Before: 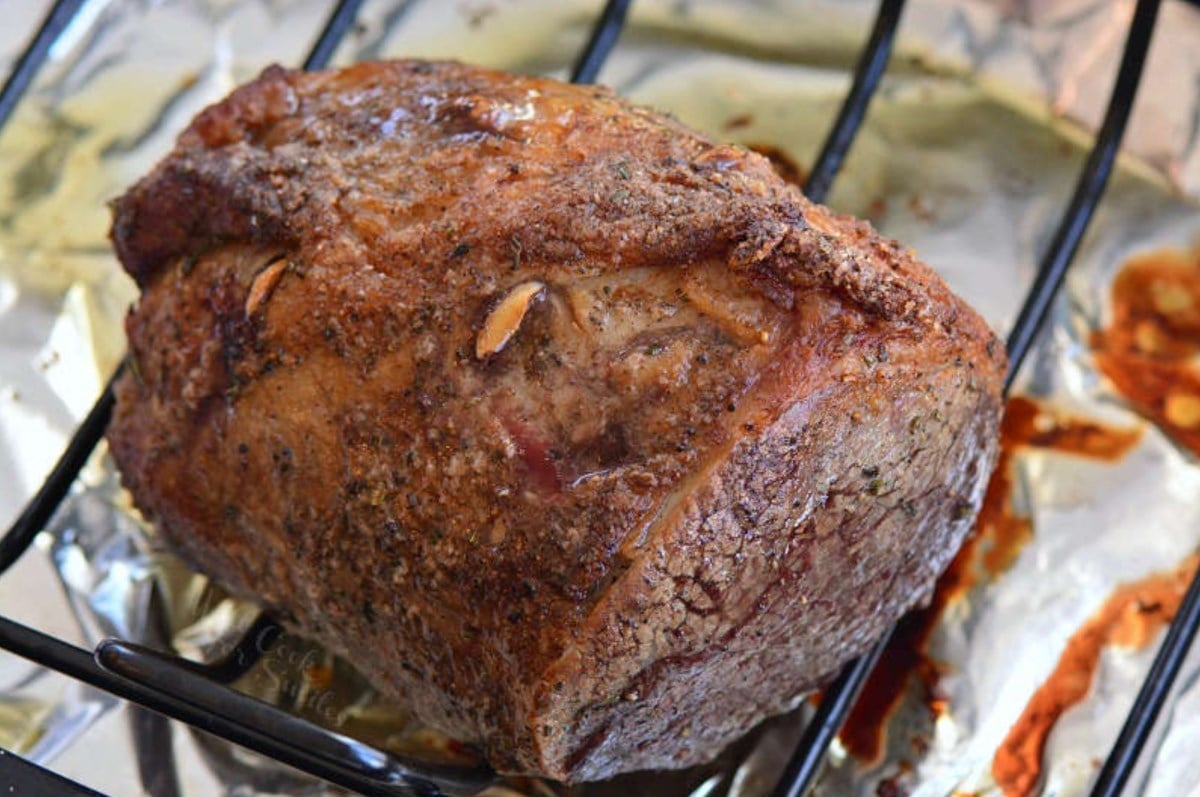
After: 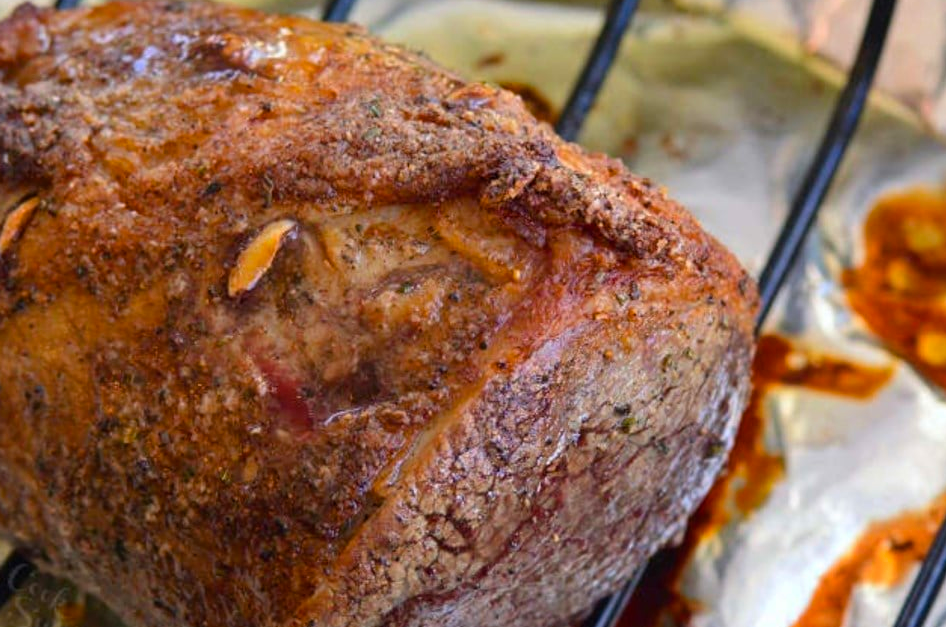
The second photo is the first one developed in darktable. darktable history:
color balance rgb: perceptual saturation grading › global saturation 20%, global vibrance 20%
crop and rotate: left 20.74%, top 7.912%, right 0.375%, bottom 13.378%
